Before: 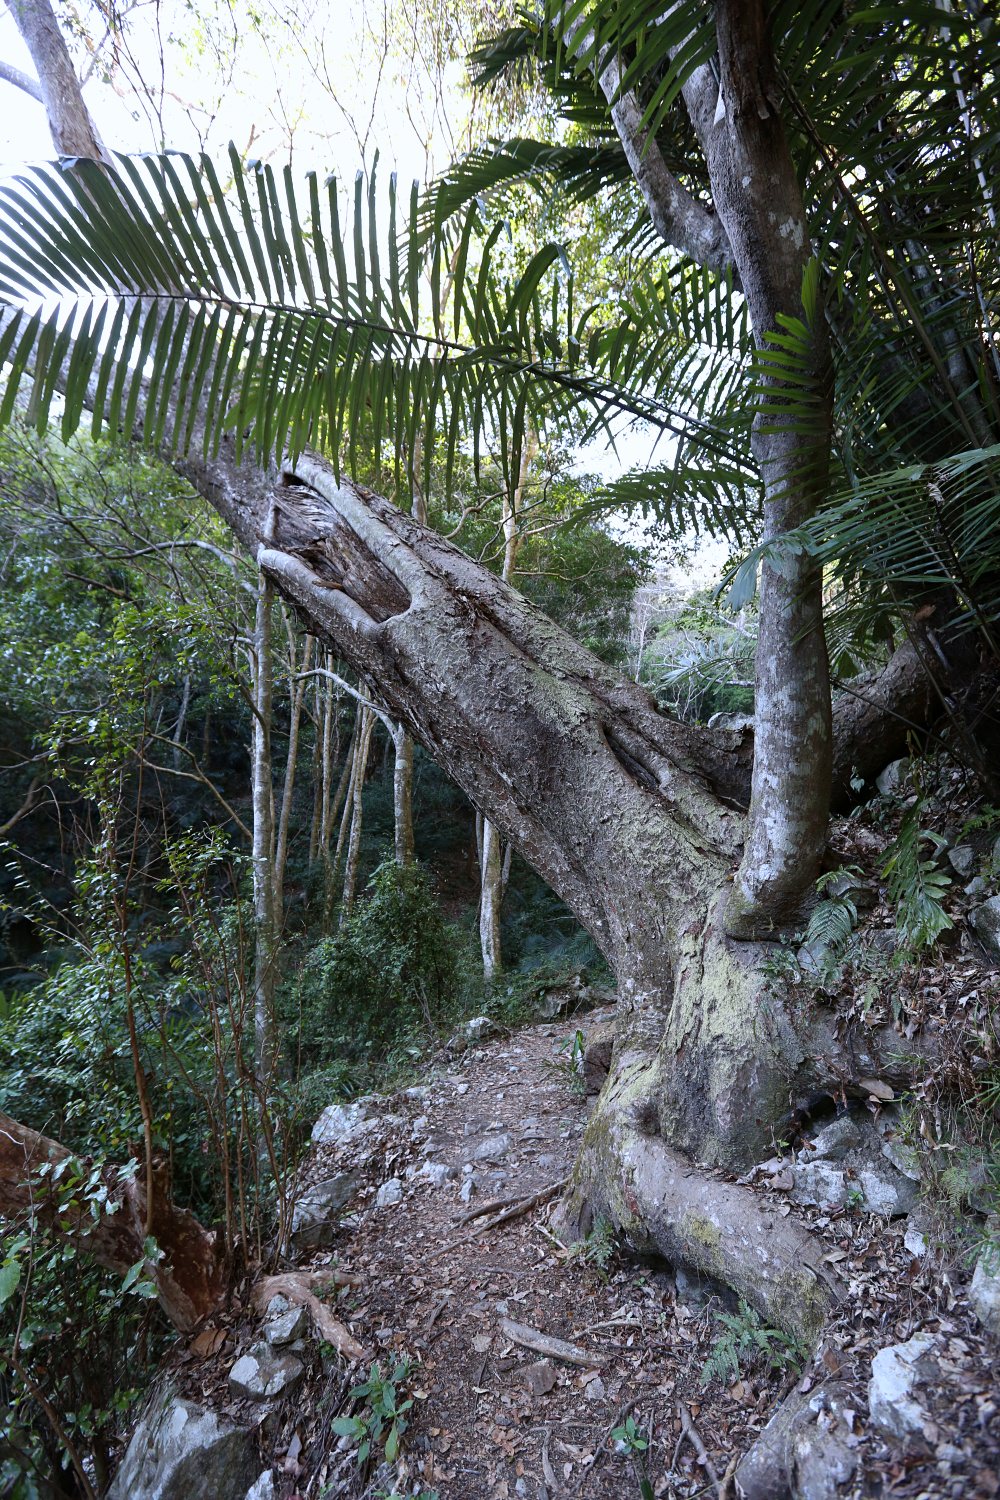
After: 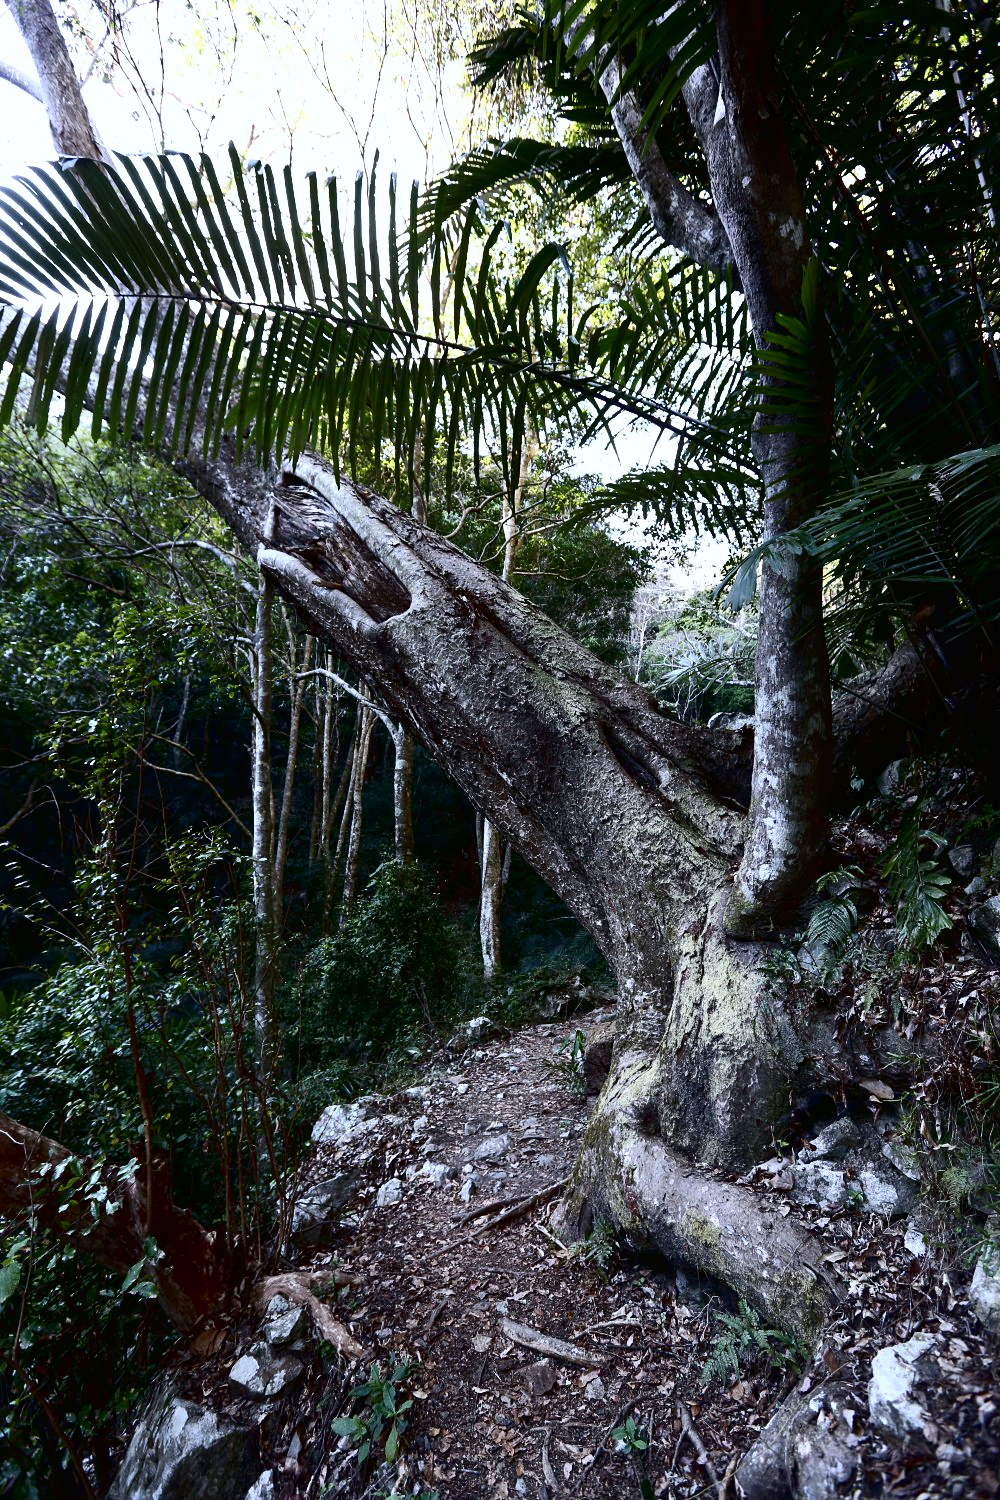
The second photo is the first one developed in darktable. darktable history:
tone curve: curves: ch0 [(0, 0) (0.003, 0.007) (0.011, 0.009) (0.025, 0.01) (0.044, 0.012) (0.069, 0.013) (0.1, 0.014) (0.136, 0.021) (0.177, 0.038) (0.224, 0.06) (0.277, 0.099) (0.335, 0.16) (0.399, 0.227) (0.468, 0.329) (0.543, 0.45) (0.623, 0.594) (0.709, 0.756) (0.801, 0.868) (0.898, 0.971) (1, 1)], color space Lab, independent channels, preserve colors none
